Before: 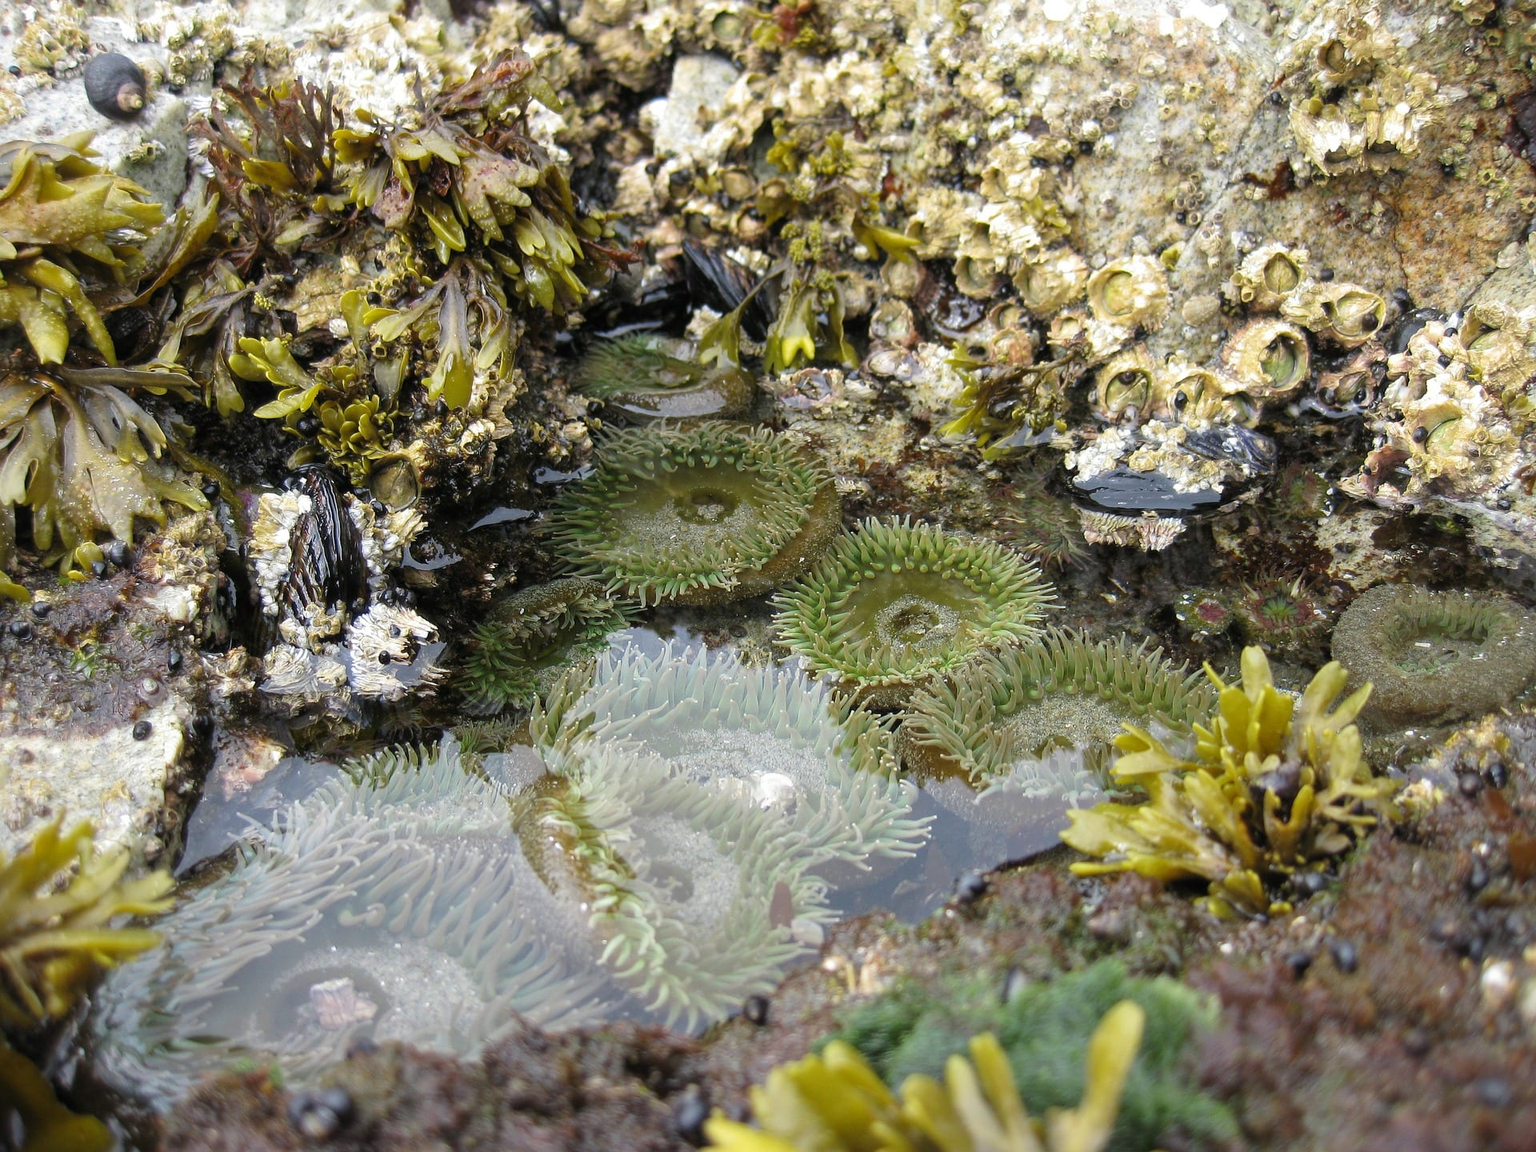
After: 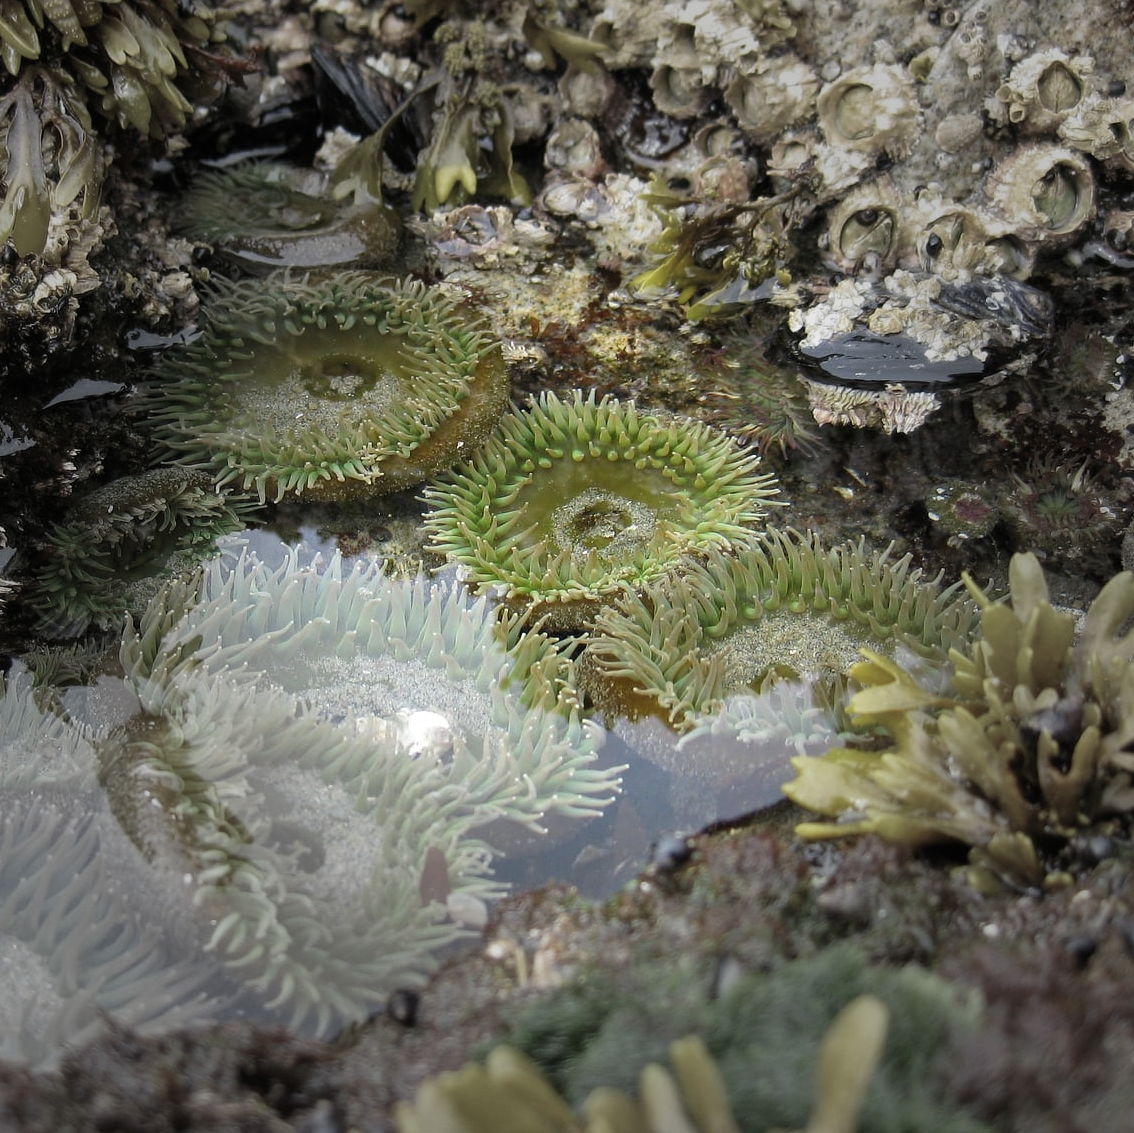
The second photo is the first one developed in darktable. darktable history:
crop and rotate: left 28.256%, top 17.734%, right 12.656%, bottom 3.573%
vignetting: fall-off start 40%, fall-off radius 40%
shadows and highlights: radius 171.16, shadows 27, white point adjustment 3.13, highlights -67.95, soften with gaussian
